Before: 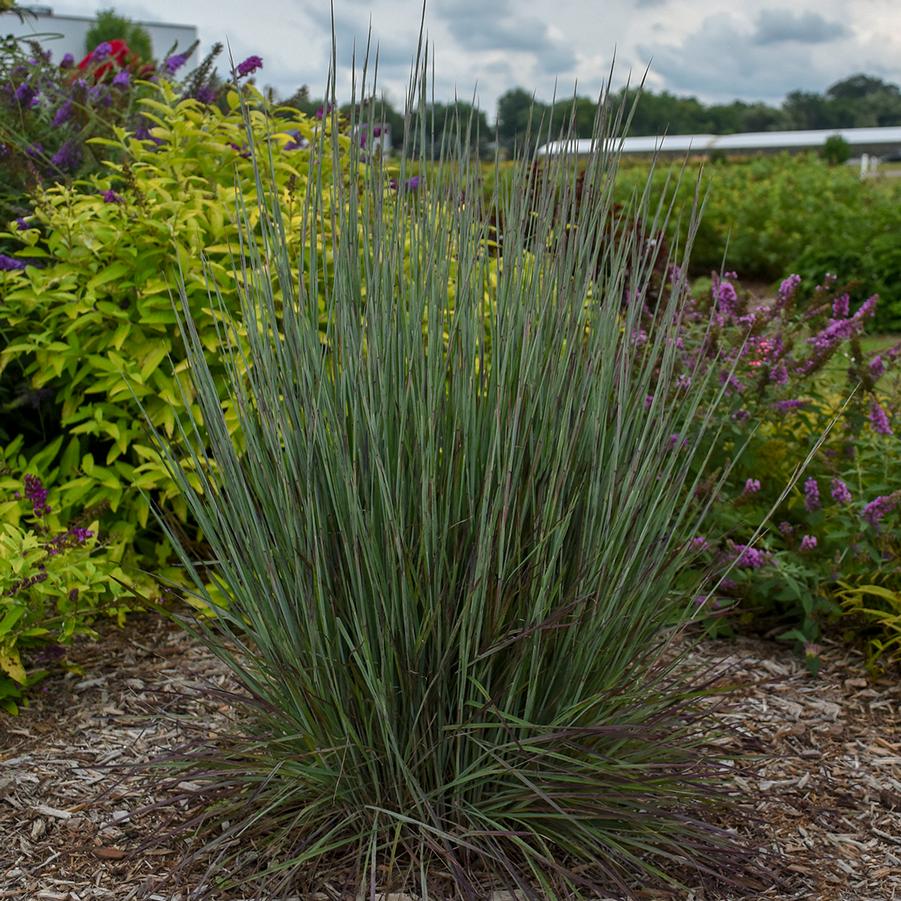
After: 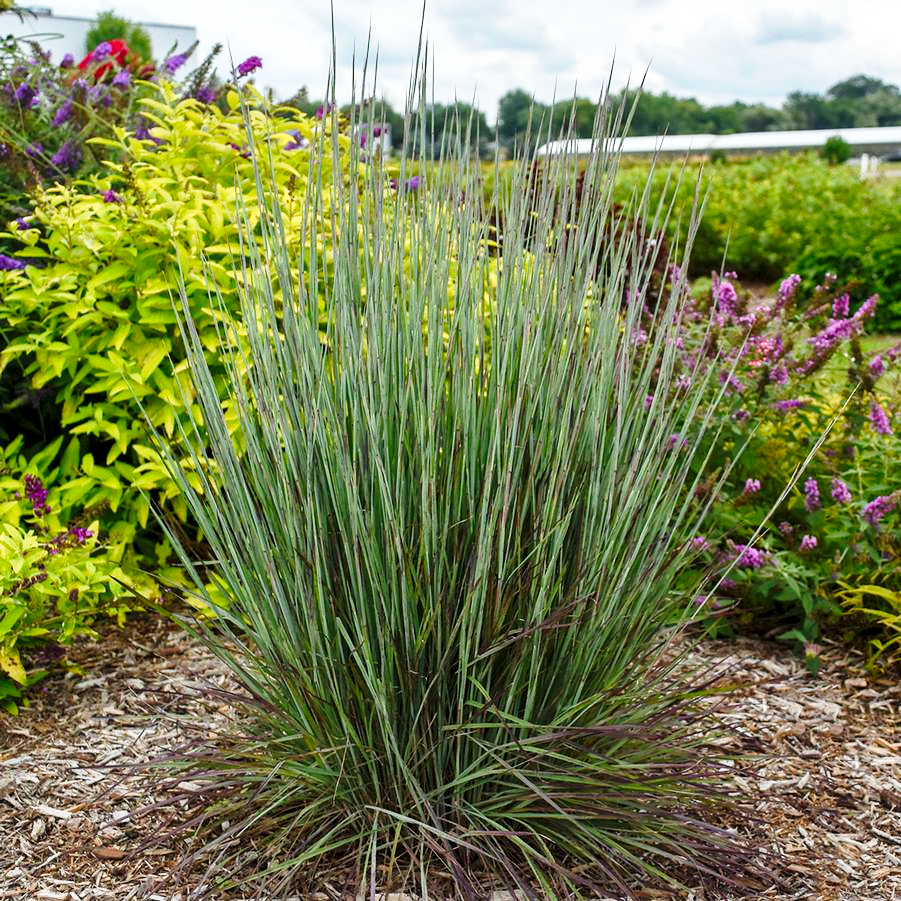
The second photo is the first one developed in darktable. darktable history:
base curve: curves: ch0 [(0, 0) (0.028, 0.03) (0.121, 0.232) (0.46, 0.748) (0.859, 0.968) (1, 1)], preserve colors none
exposure: black level correction 0.001, exposure 0.499 EV, compensate highlight preservation false
